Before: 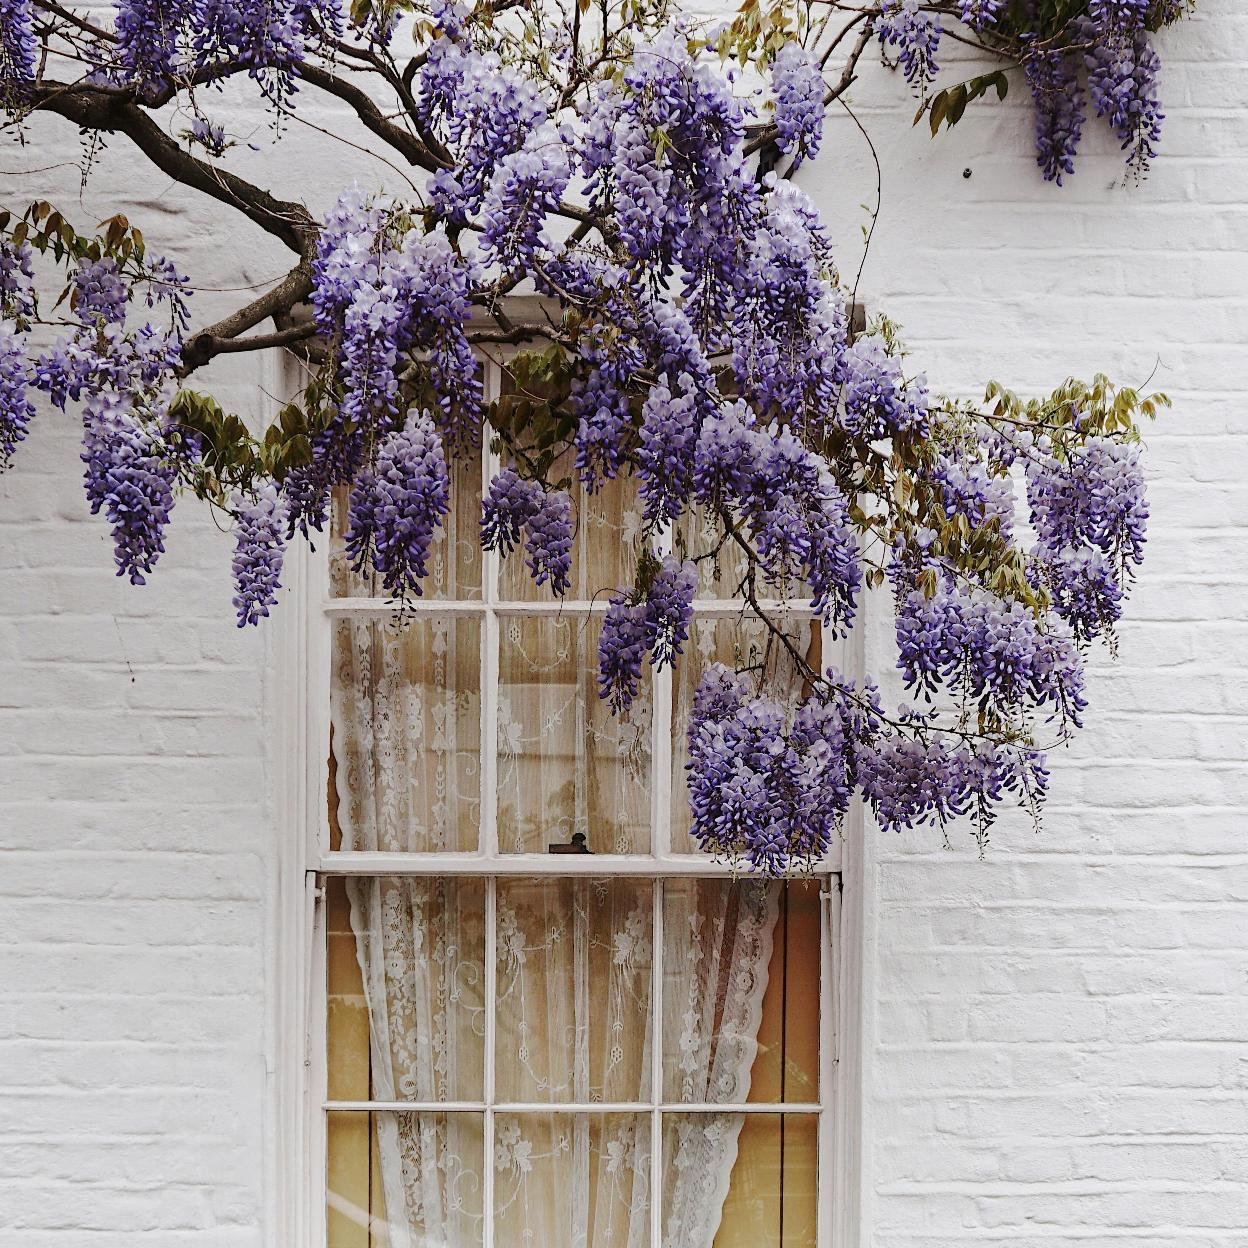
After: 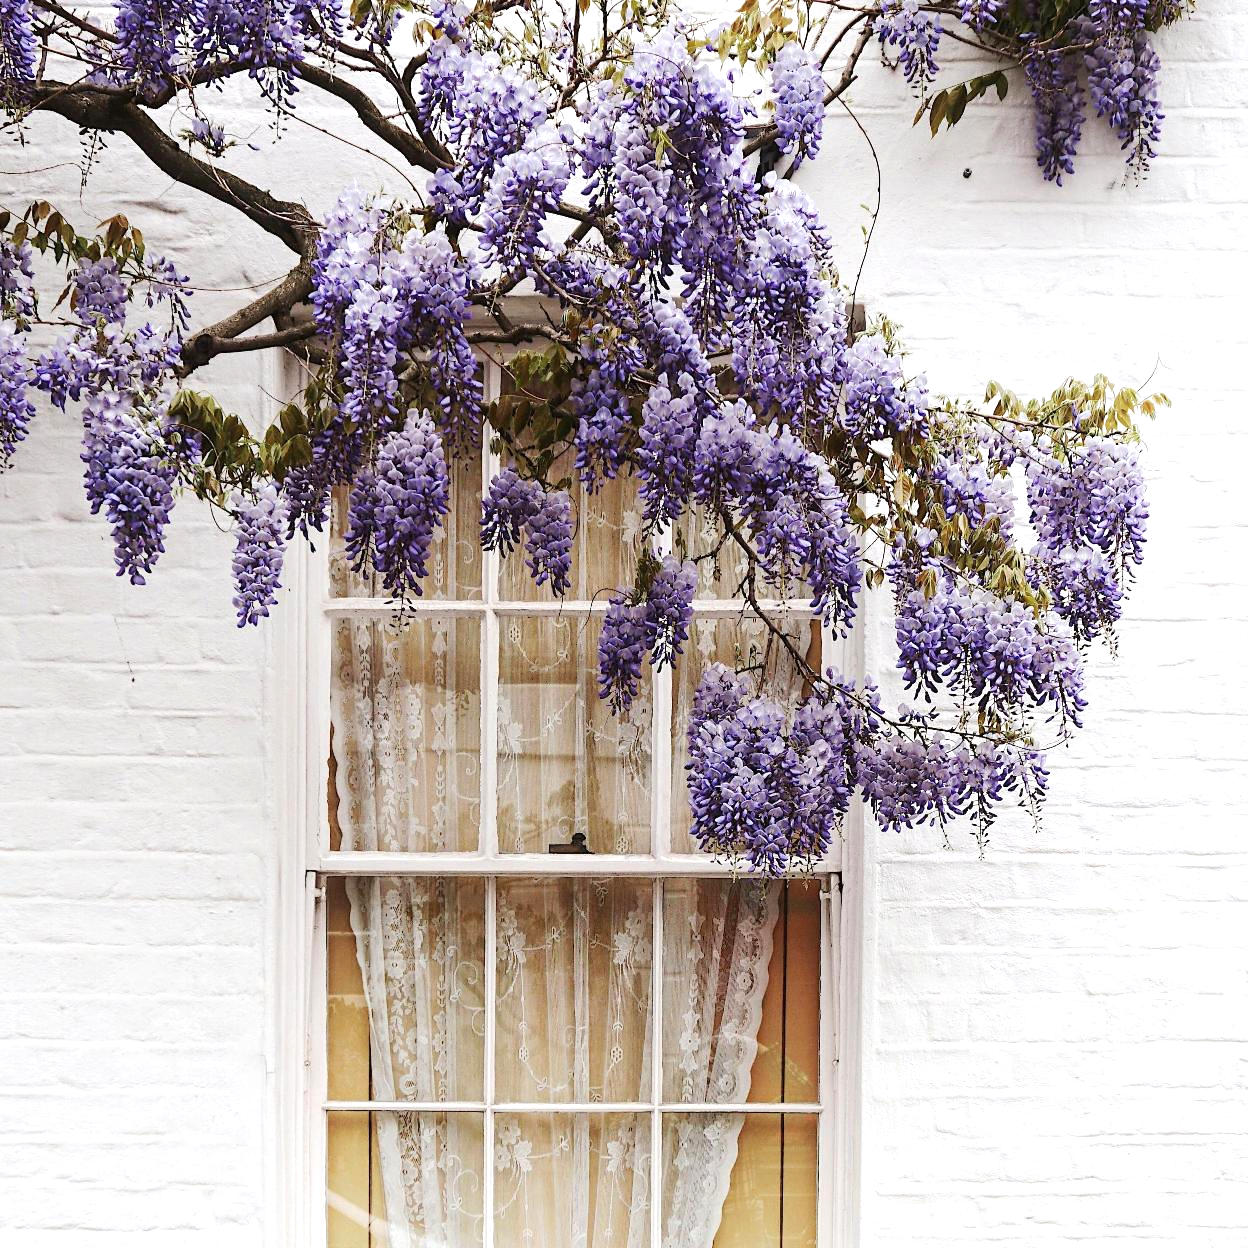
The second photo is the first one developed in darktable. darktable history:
exposure: black level correction 0, exposure 0.597 EV, compensate exposure bias true, compensate highlight preservation false
shadows and highlights: radius 90.34, shadows -15.42, white point adjustment 0.255, highlights 30.91, compress 48.46%, soften with gaussian
